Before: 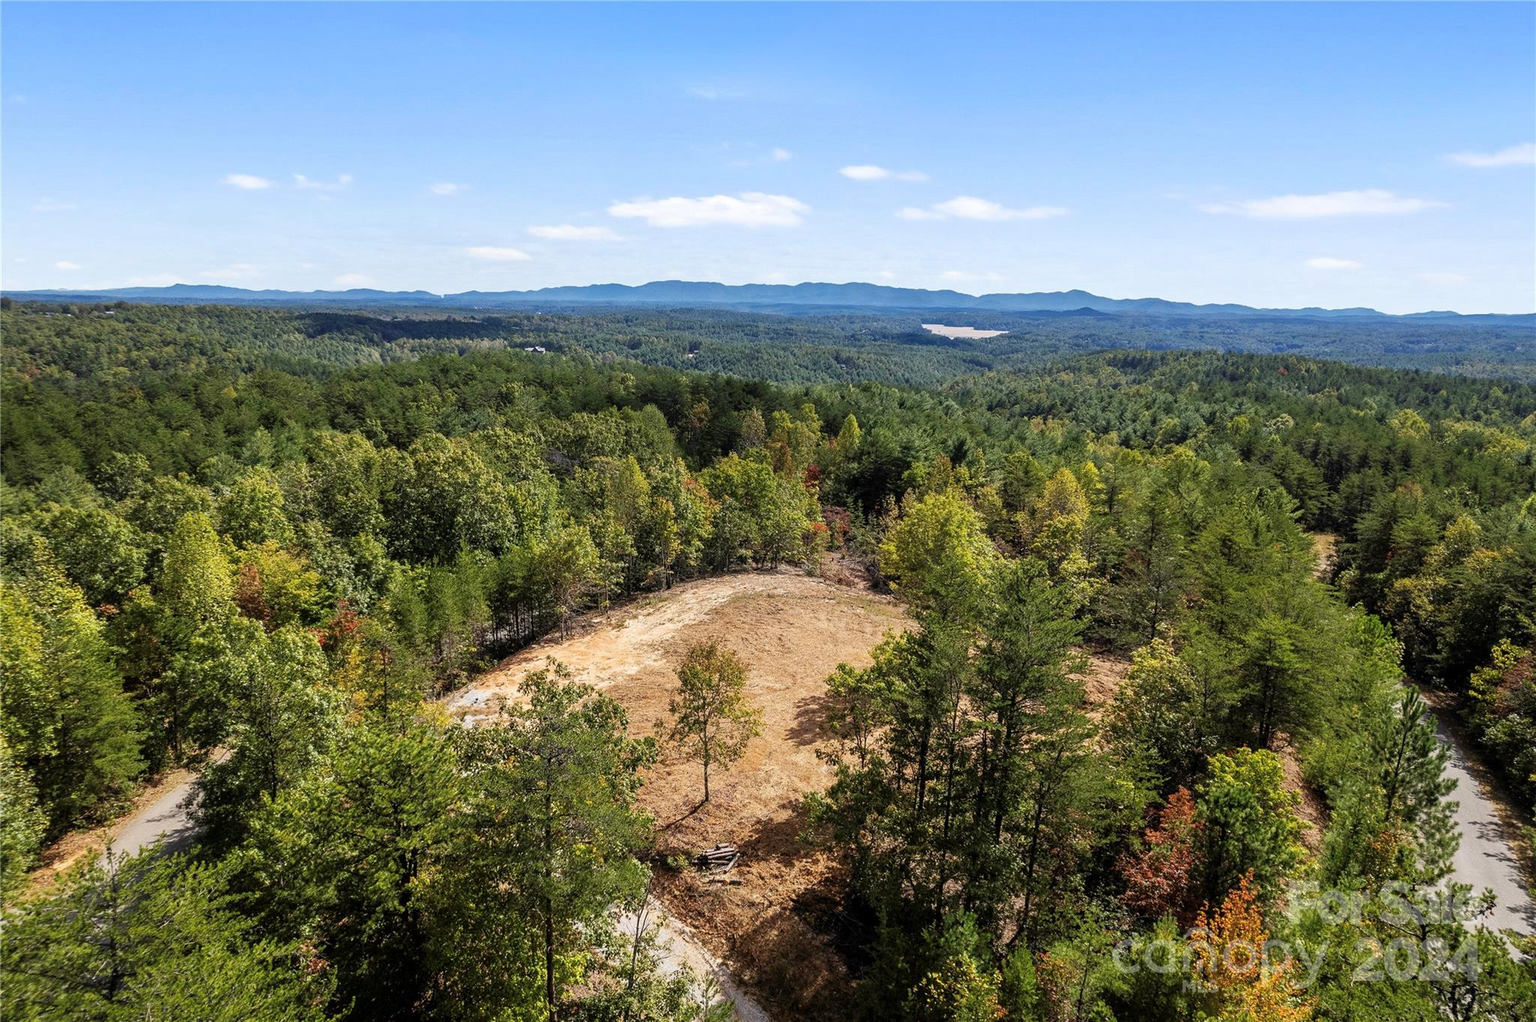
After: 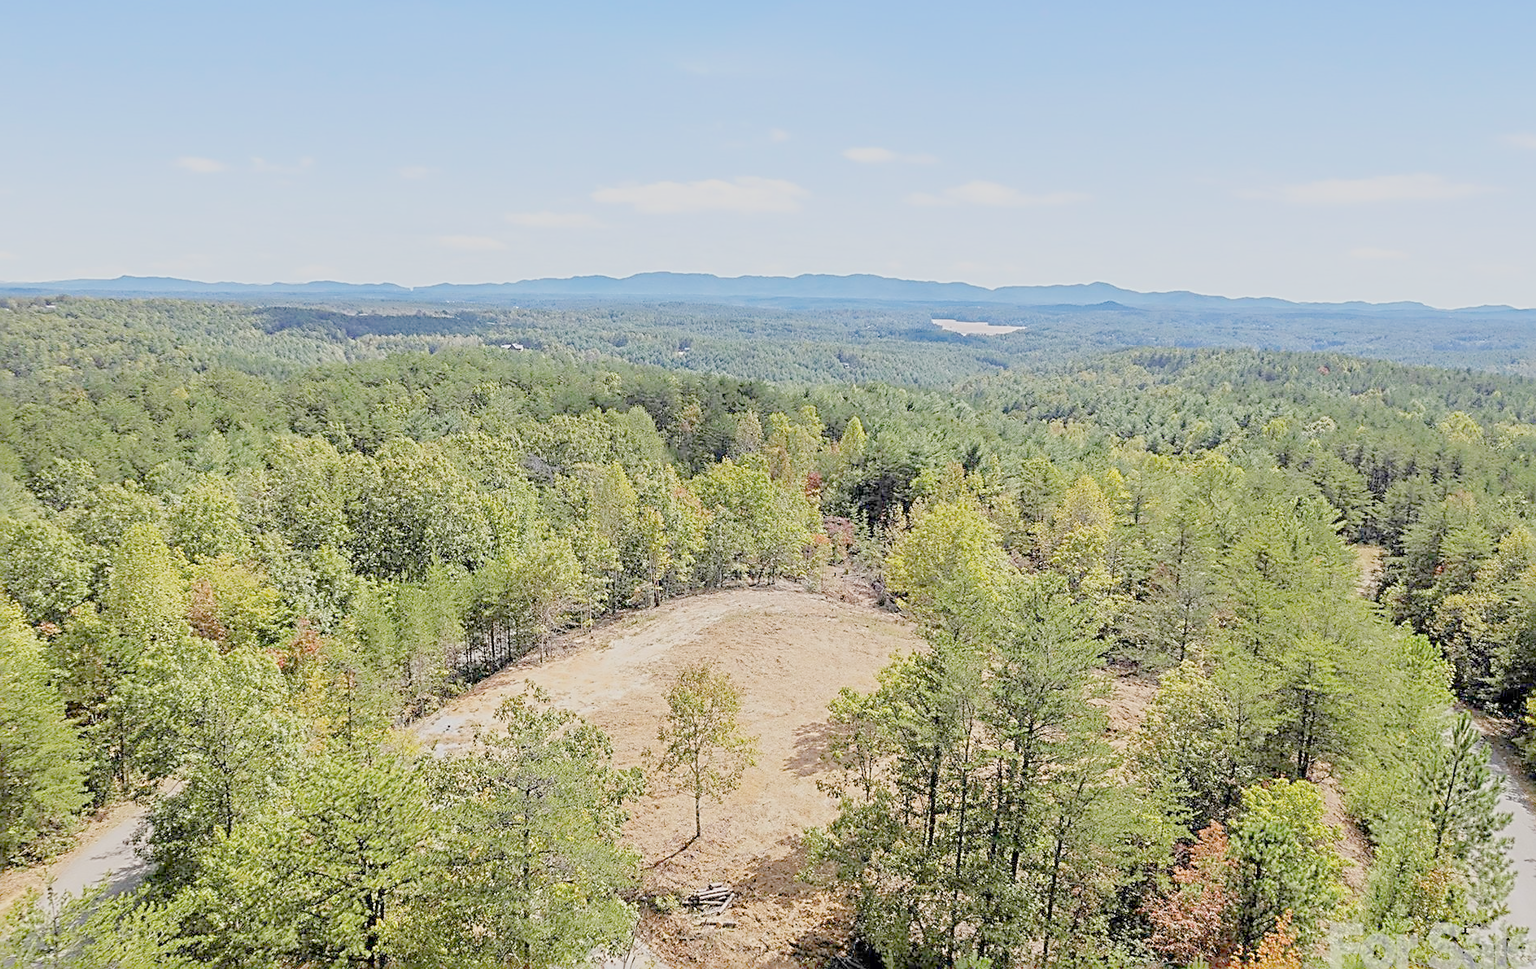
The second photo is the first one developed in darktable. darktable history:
crop: left 4.13%, top 3%, right 3.68%, bottom 9.53%
levels: levels [0, 0.467, 1]
sharpen: radius 3.56, amount 0.927, threshold 2
filmic rgb: hardness 4.17, contrast 0.84, color science v6 (2022)
